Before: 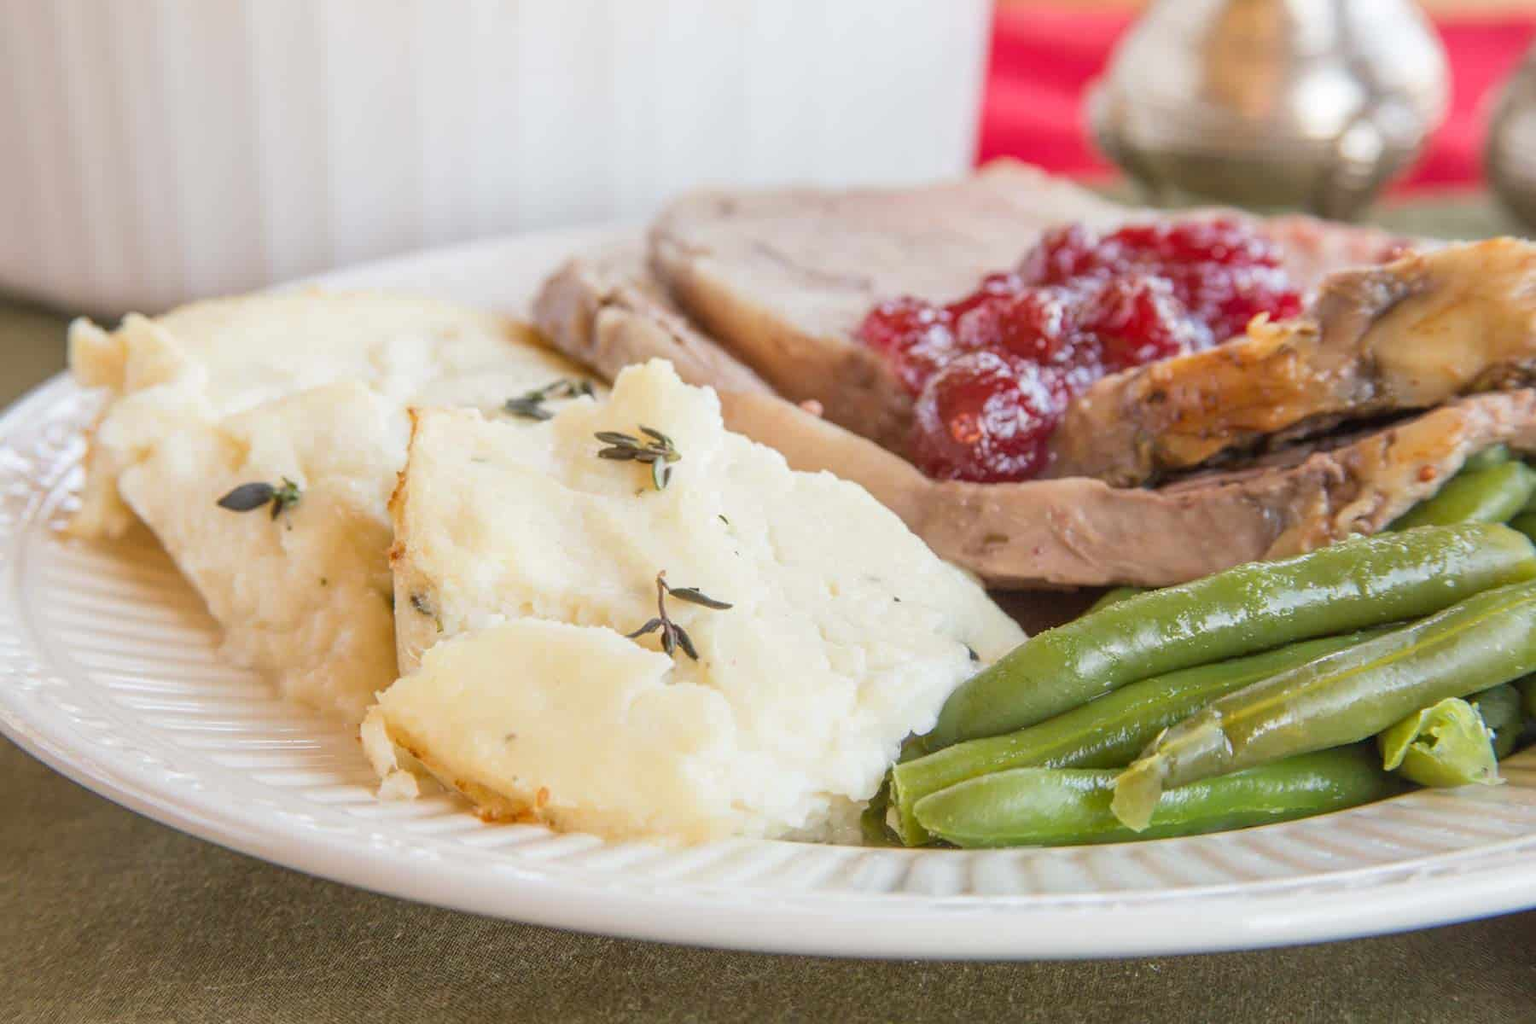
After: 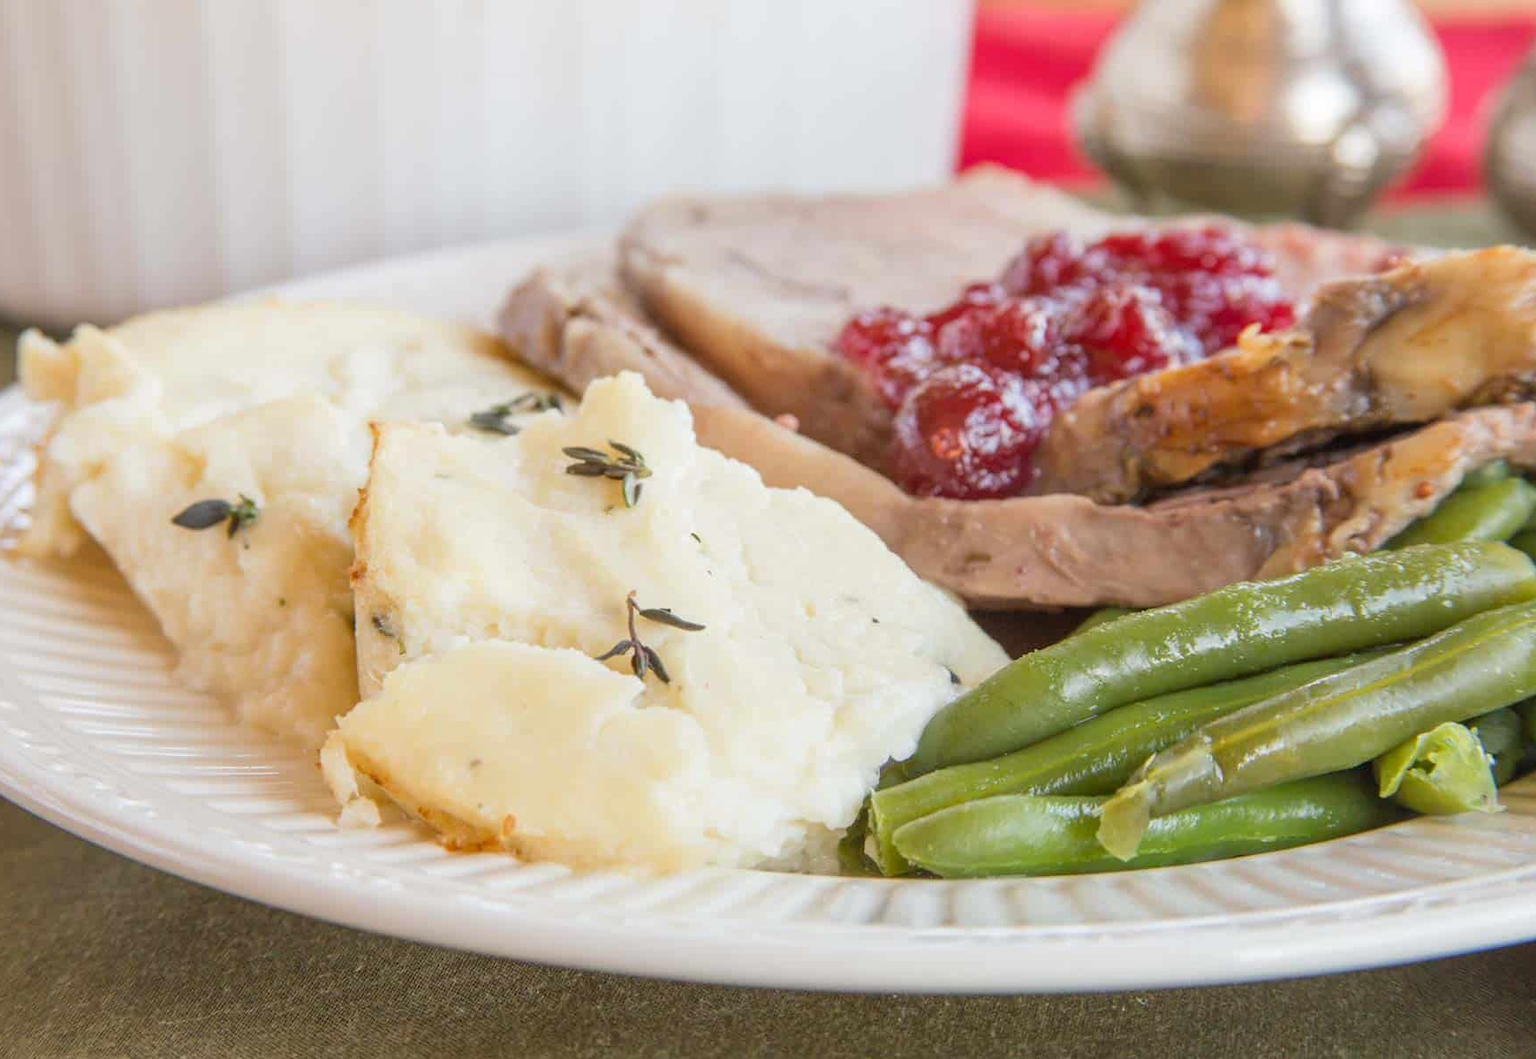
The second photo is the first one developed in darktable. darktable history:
crop and rotate: left 3.379%
